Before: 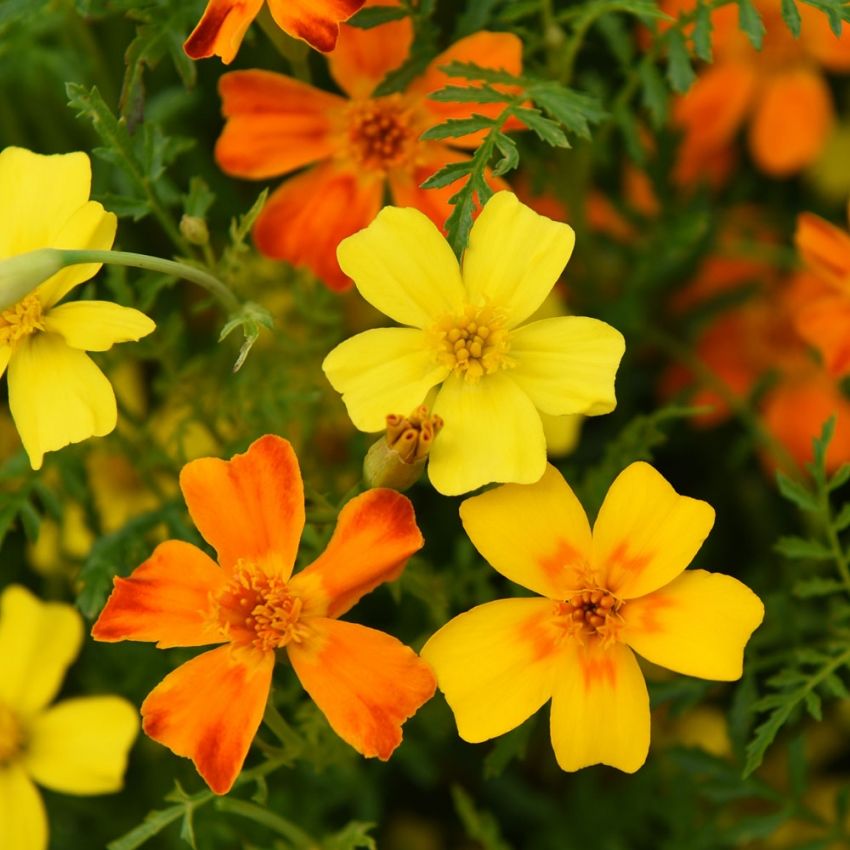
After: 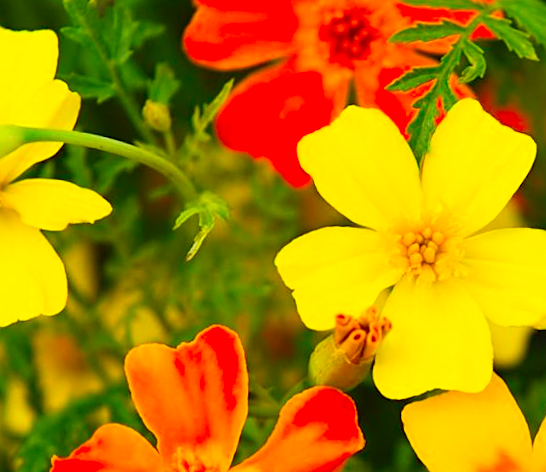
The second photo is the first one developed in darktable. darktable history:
contrast brightness saturation: contrast 0.2, brightness 0.2, saturation 0.8
sharpen: on, module defaults
crop and rotate: angle -4.99°, left 2.122%, top 6.945%, right 27.566%, bottom 30.519%
rotate and perspective: rotation -1°, crop left 0.011, crop right 0.989, crop top 0.025, crop bottom 0.975
